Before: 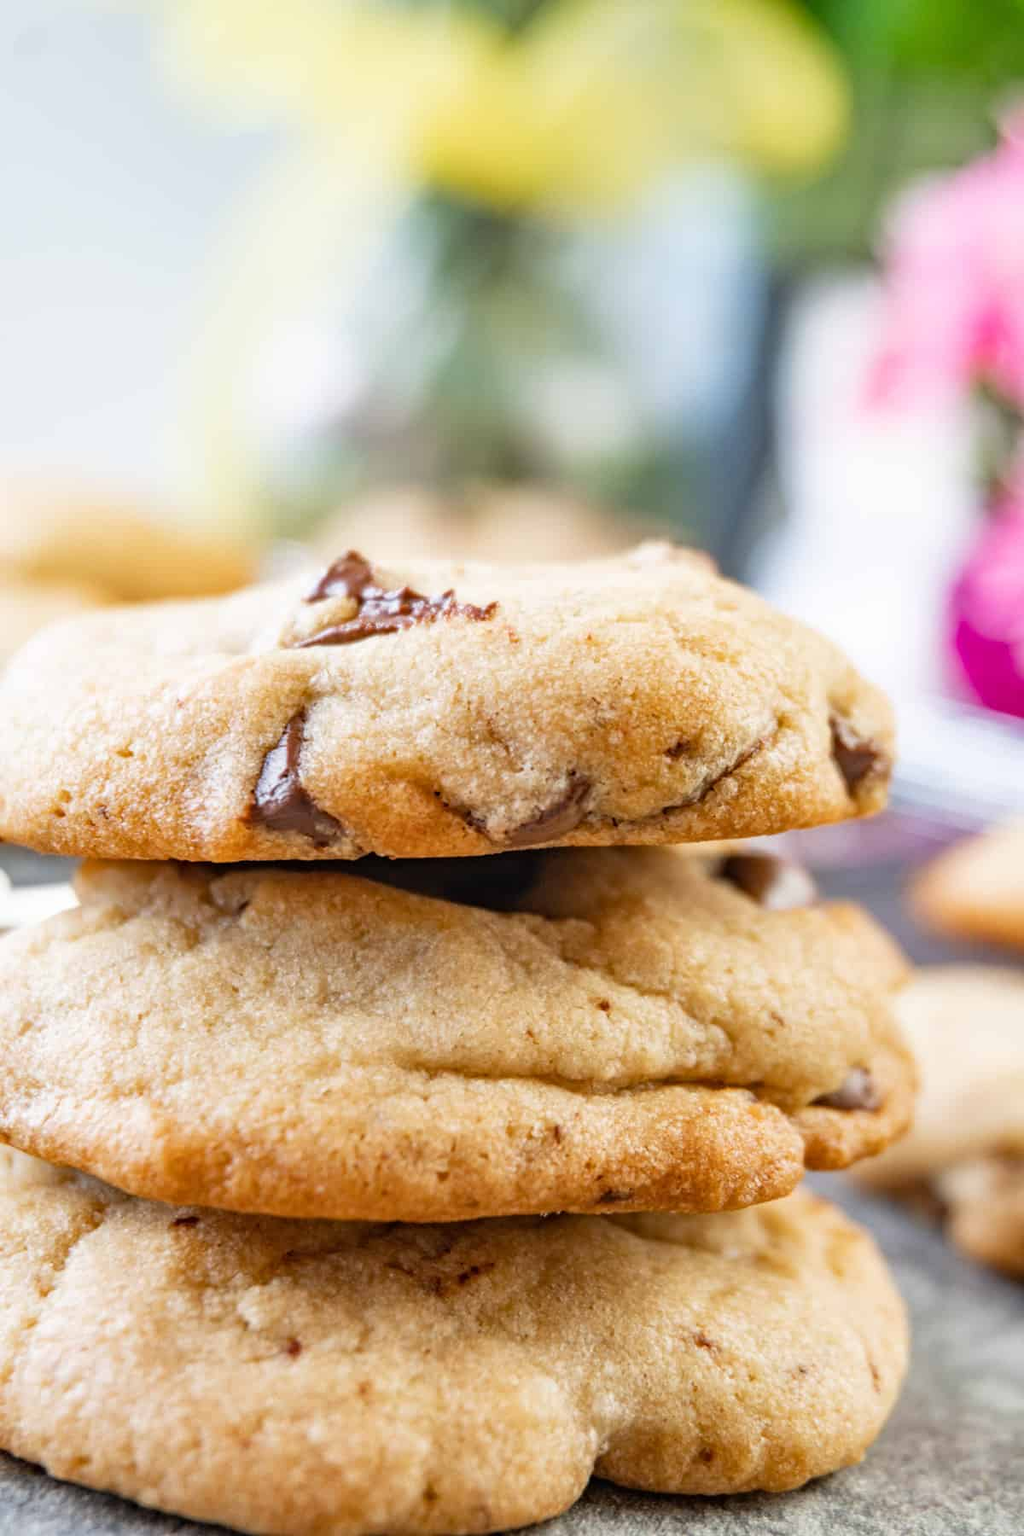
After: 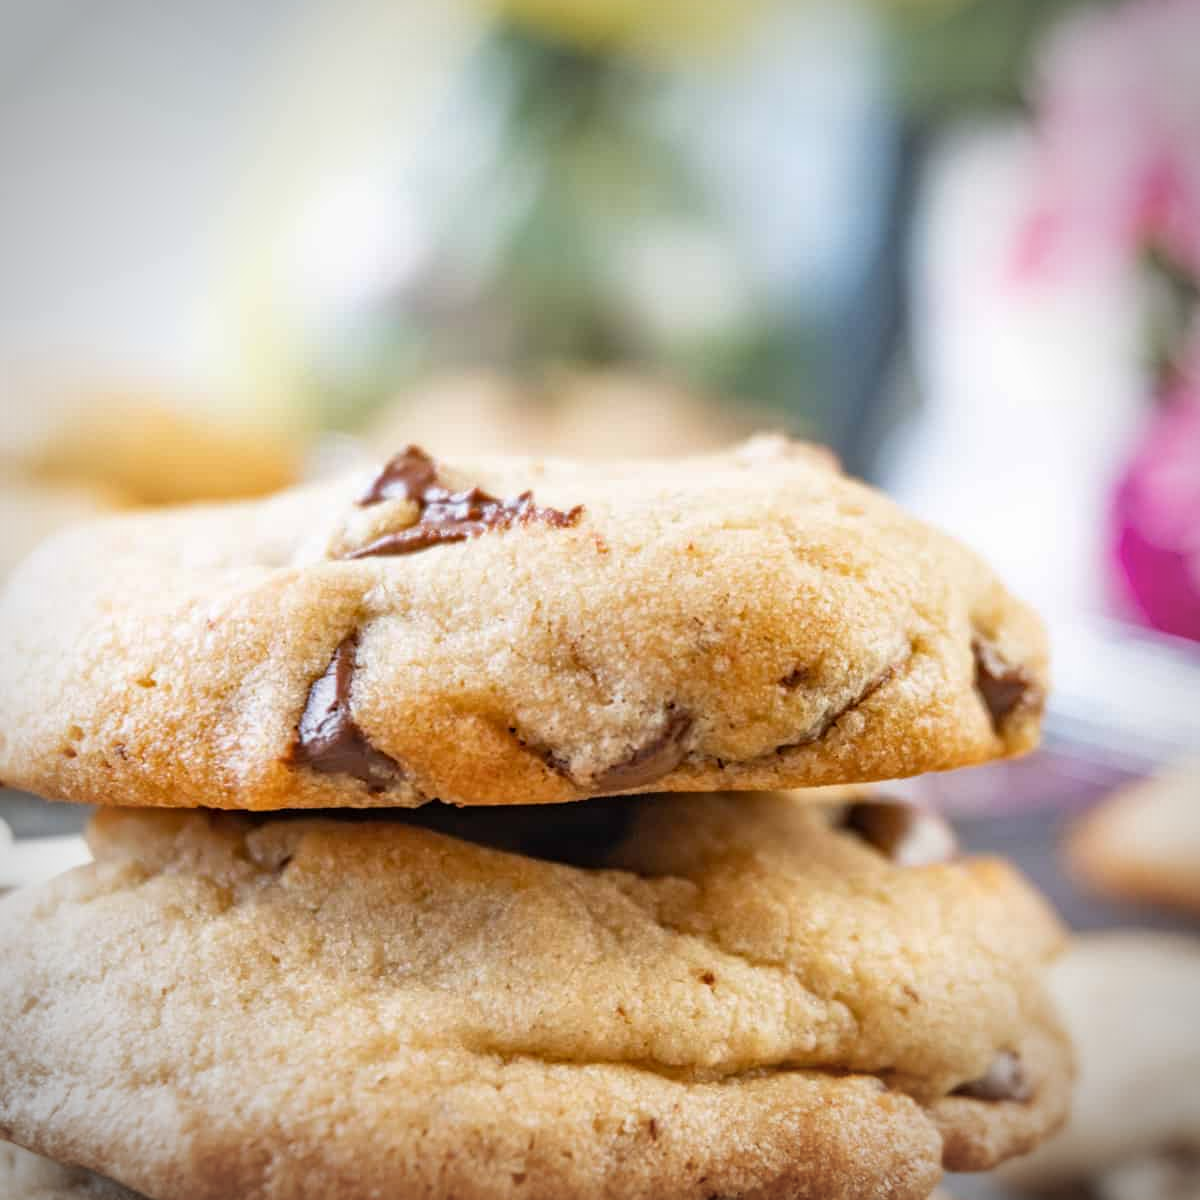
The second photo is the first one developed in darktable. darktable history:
crop: top 11.166%, bottom 22.168%
vignetting: automatic ratio true
